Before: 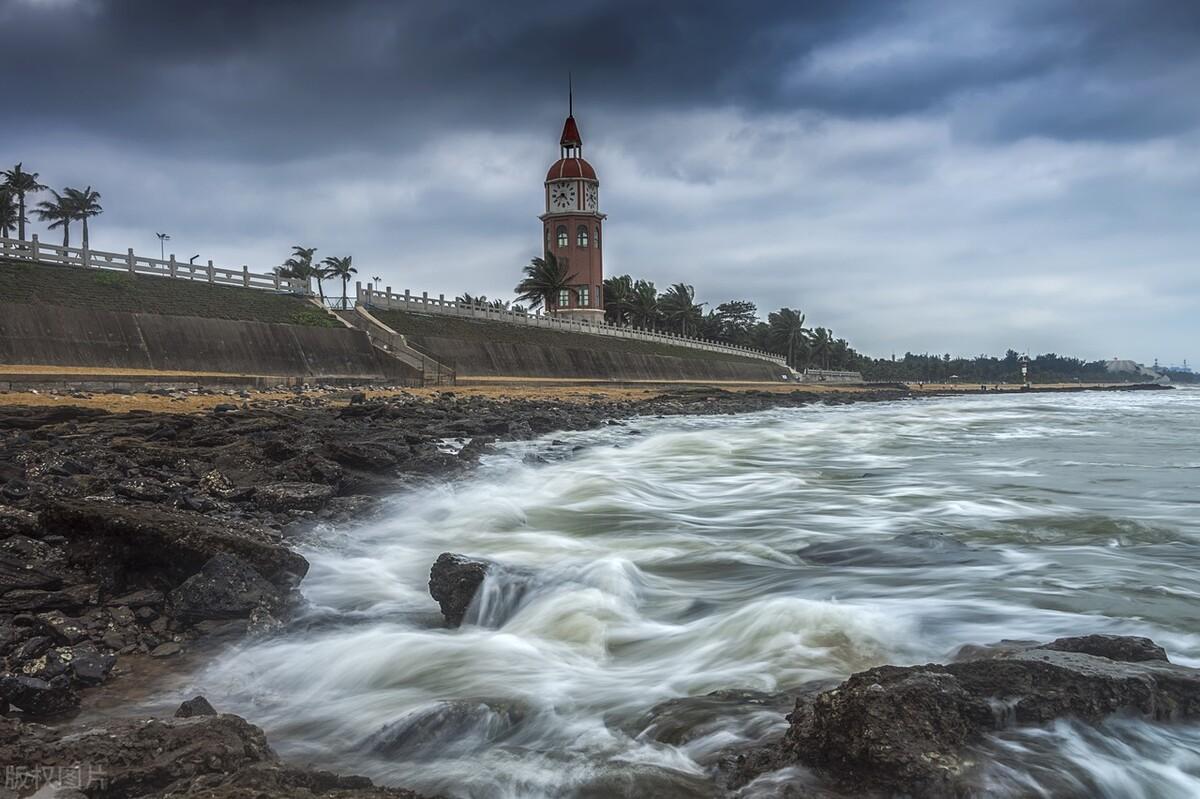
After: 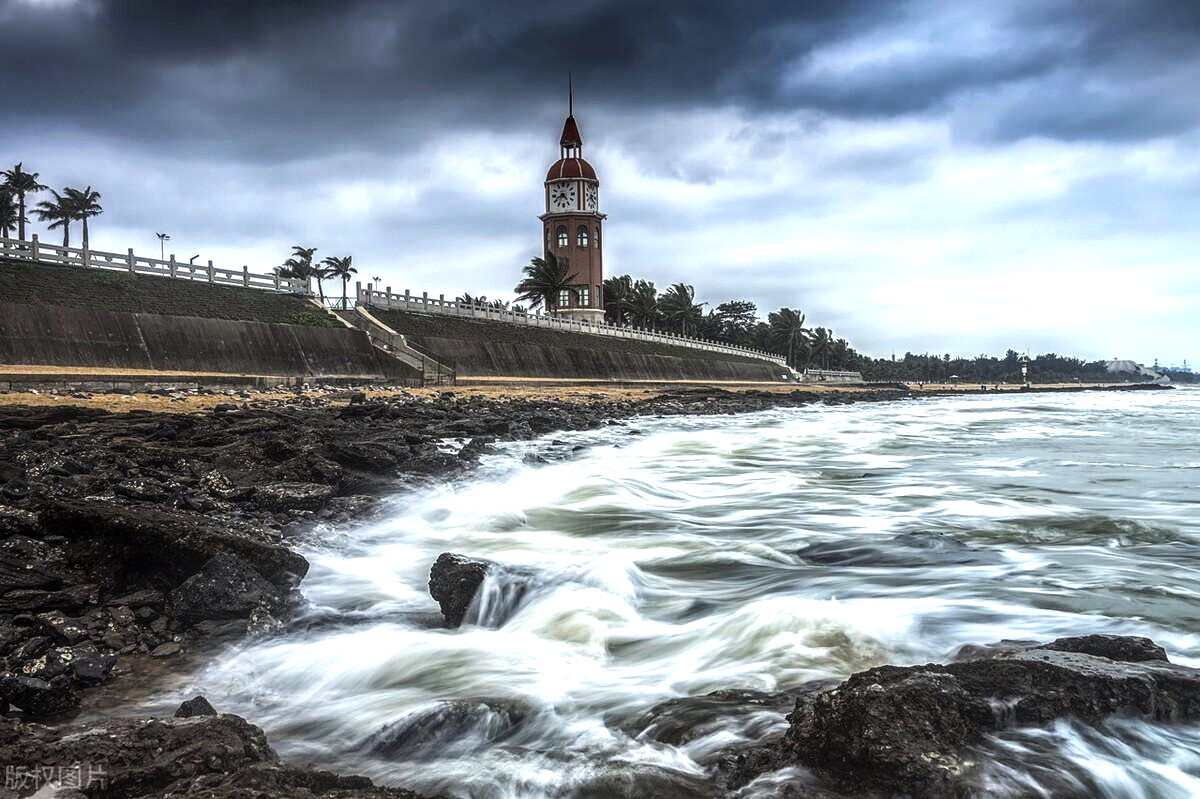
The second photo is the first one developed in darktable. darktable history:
local contrast: on, module defaults
tone equalizer: -8 EV -1.08 EV, -7 EV -1.01 EV, -6 EV -0.867 EV, -5 EV -0.578 EV, -3 EV 0.578 EV, -2 EV 0.867 EV, -1 EV 1.01 EV, +0 EV 1.08 EV, edges refinement/feathering 500, mask exposure compensation -1.57 EV, preserve details no
